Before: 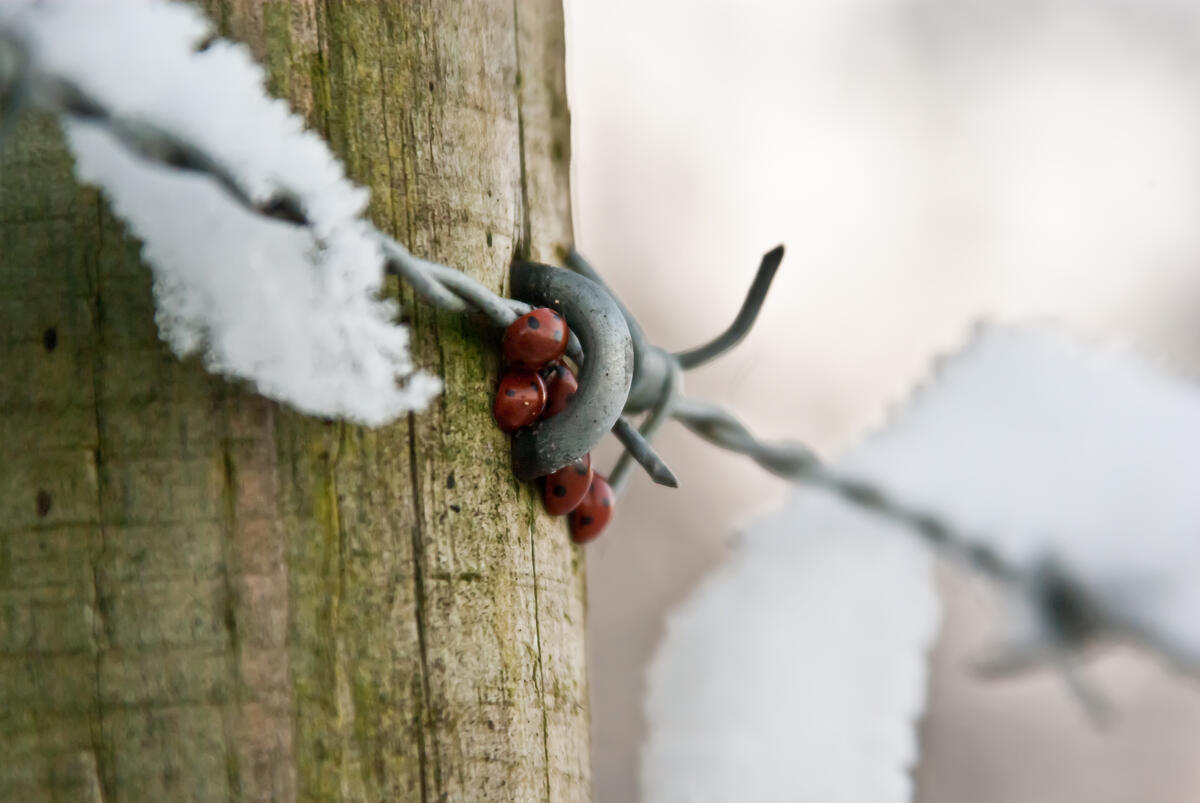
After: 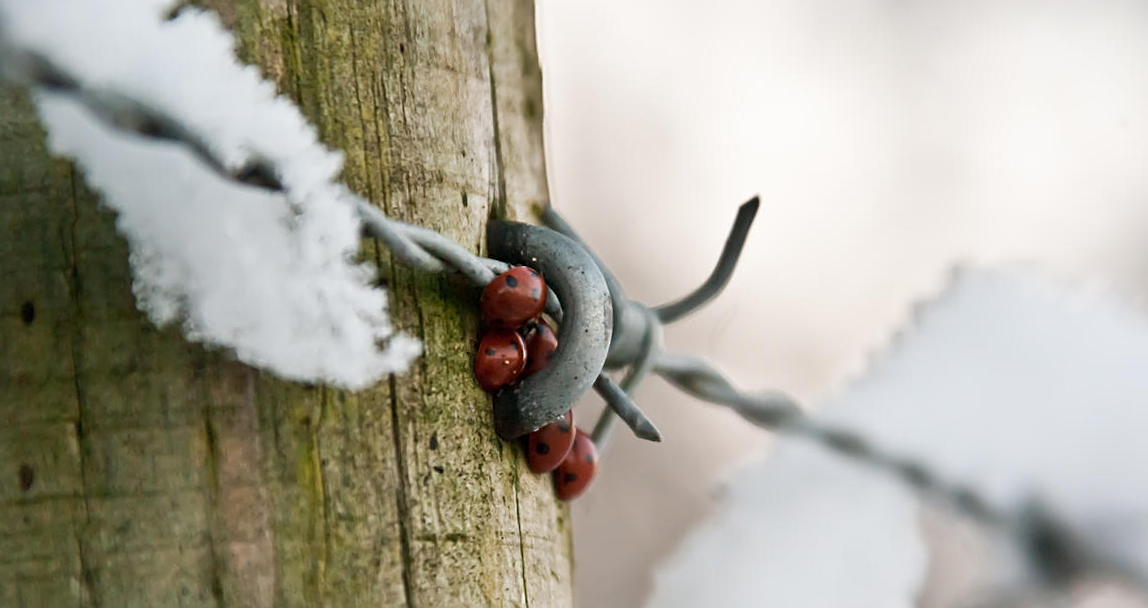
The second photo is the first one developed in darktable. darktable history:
sharpen: on, module defaults
crop: left 2.737%, top 7.287%, right 3.421%, bottom 20.179%
rotate and perspective: rotation -1.77°, lens shift (horizontal) 0.004, automatic cropping off
